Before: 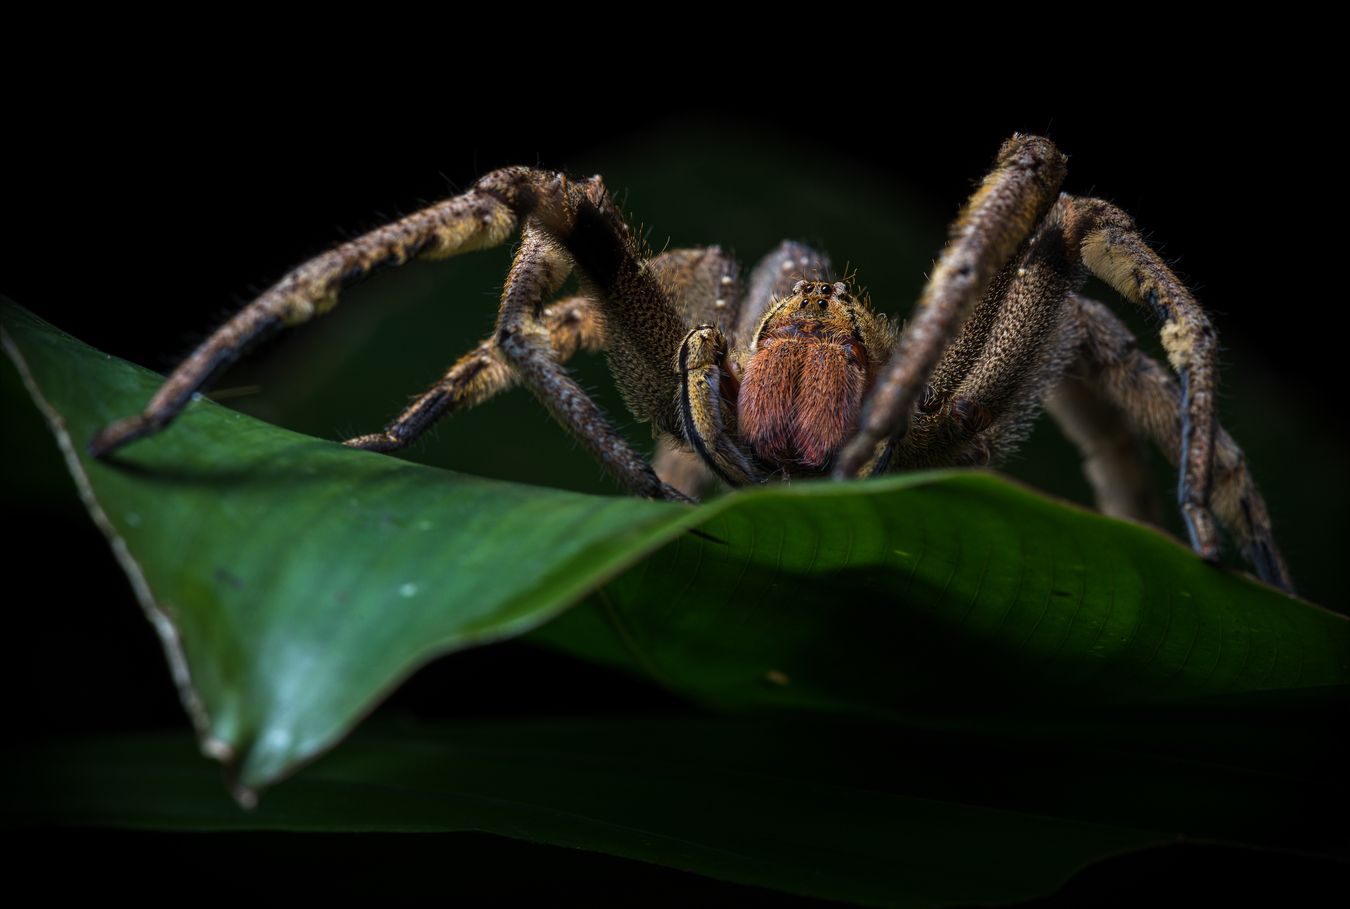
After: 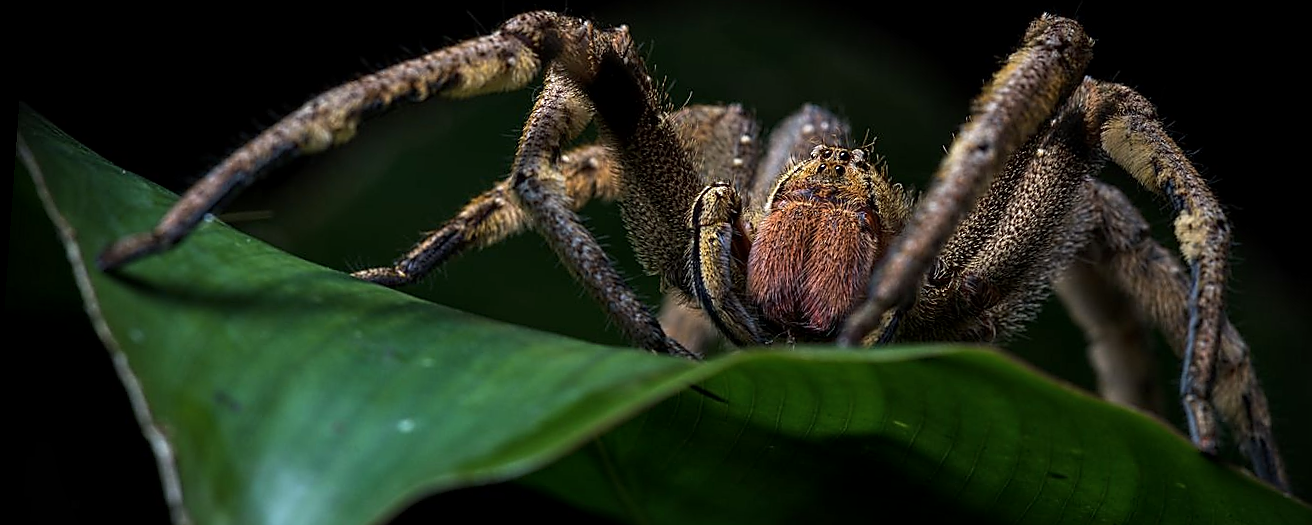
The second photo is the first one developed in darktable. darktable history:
local contrast: mode bilateral grid, contrast 20, coarseness 50, detail 120%, midtone range 0.2
sharpen: radius 1.4, amount 1.25, threshold 0.7
crop: left 1.744%, top 19.225%, right 5.069%, bottom 28.357%
rotate and perspective: rotation 4.1°, automatic cropping off
